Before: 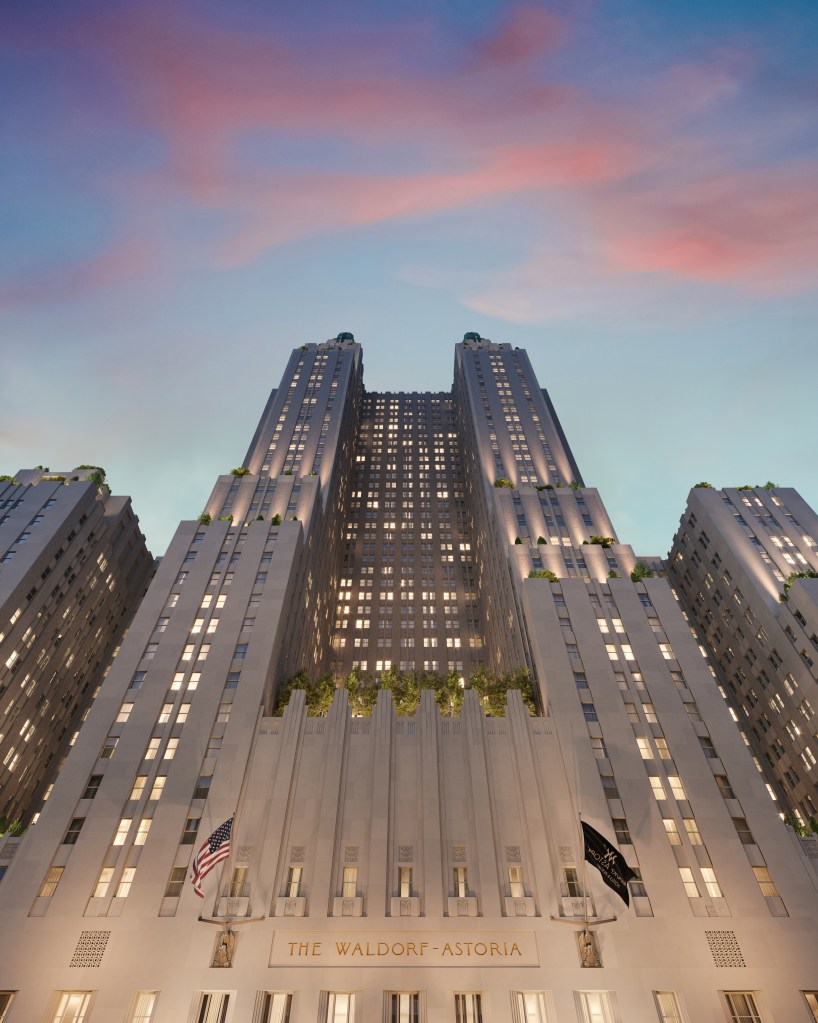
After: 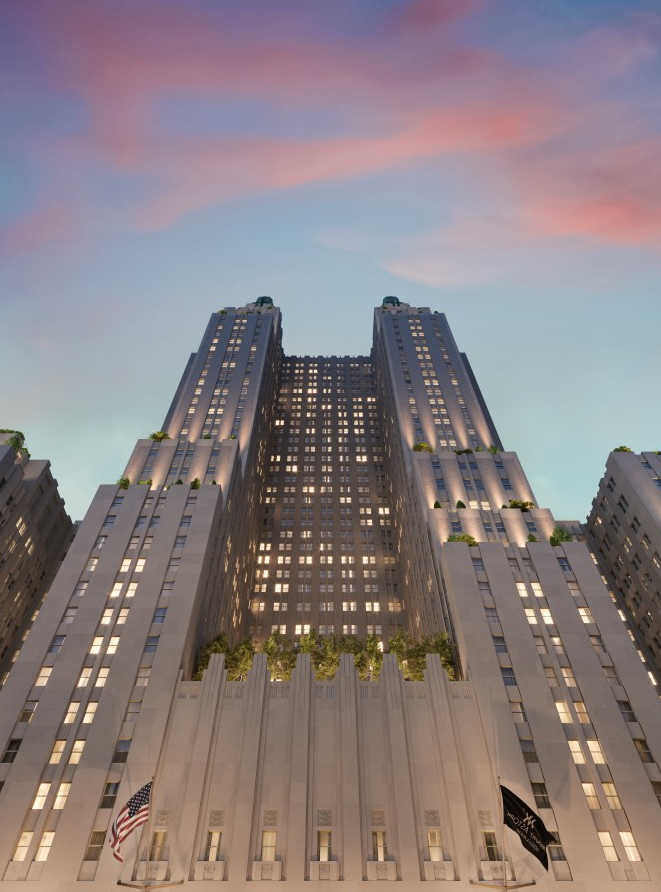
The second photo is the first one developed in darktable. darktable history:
crop: left 10.012%, top 3.544%, right 9.179%, bottom 9.213%
